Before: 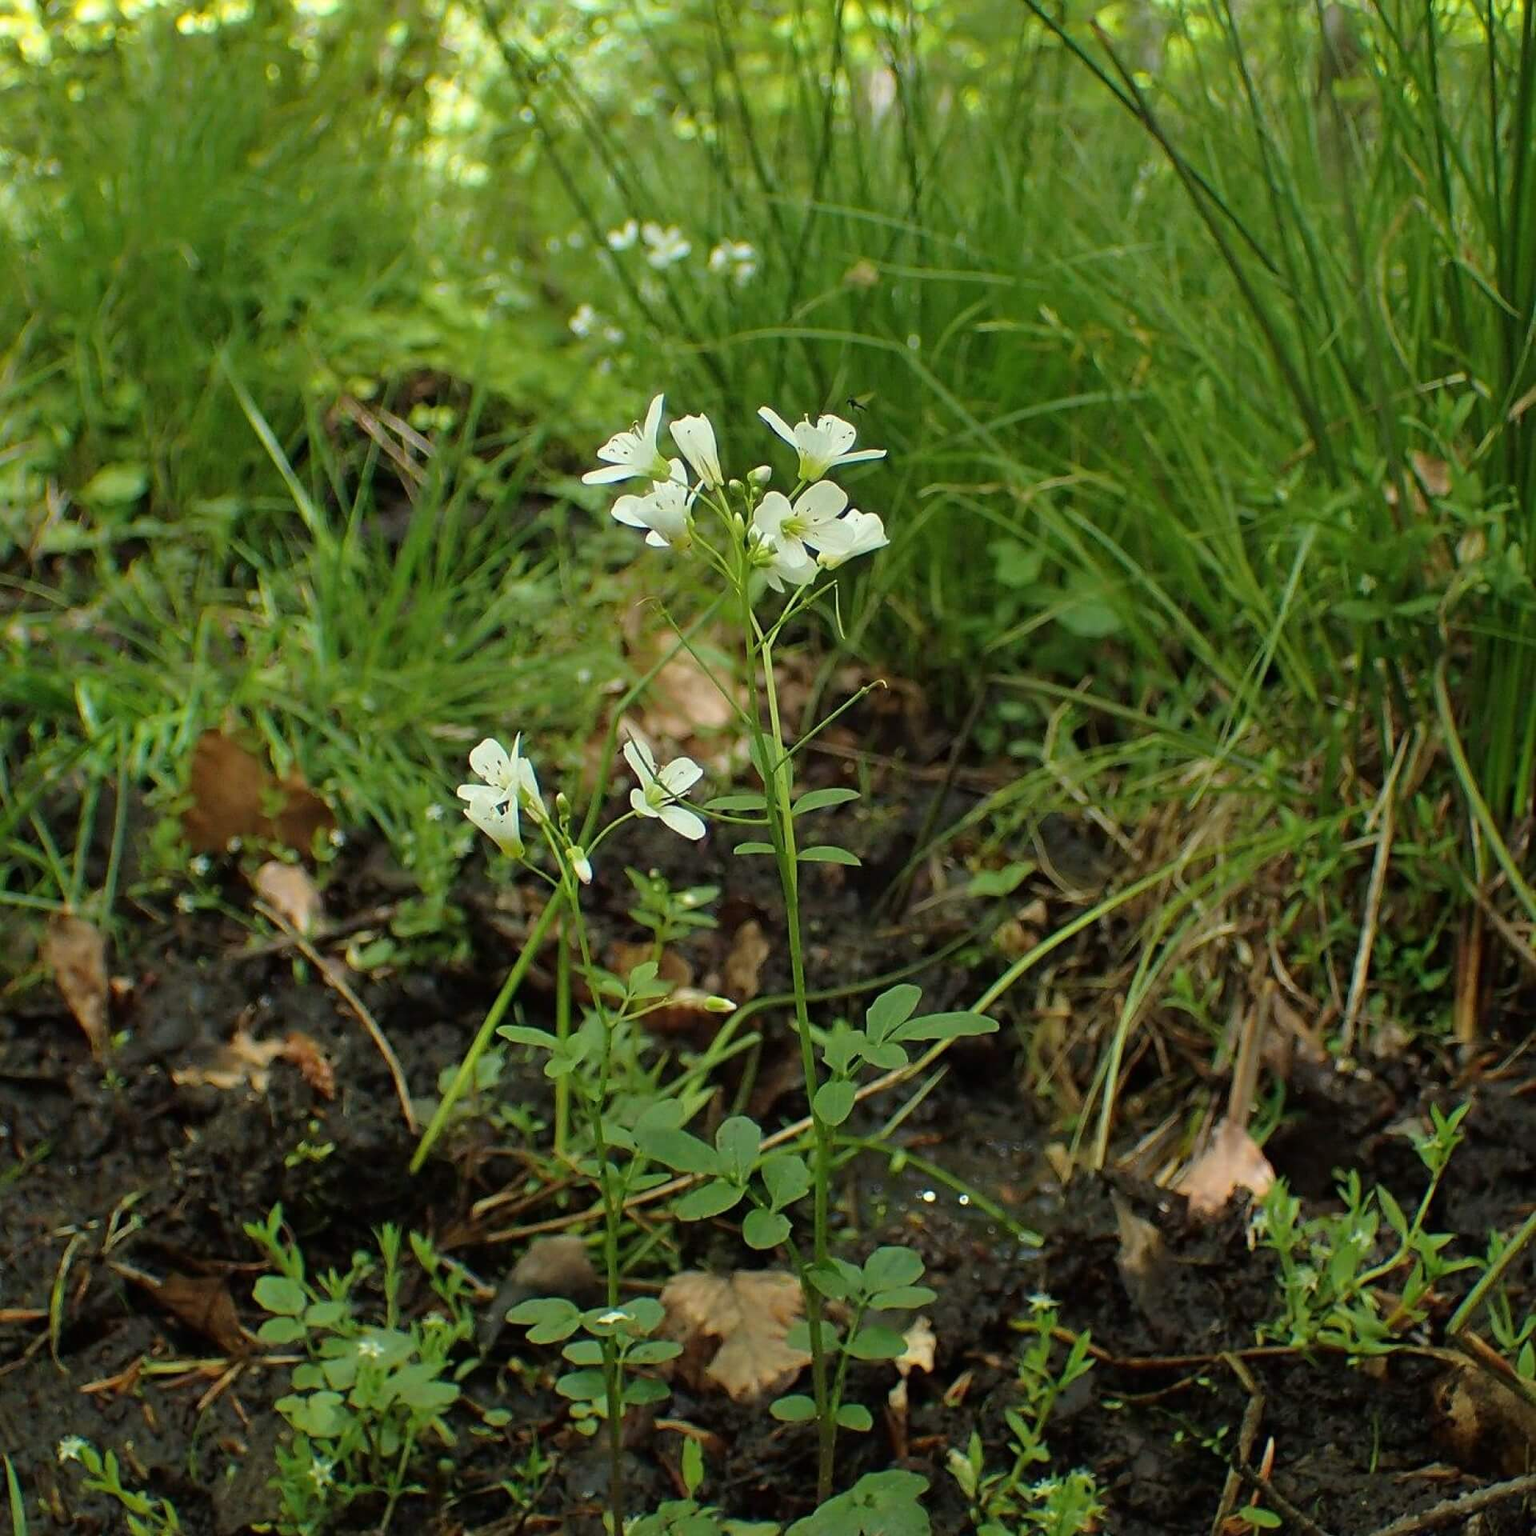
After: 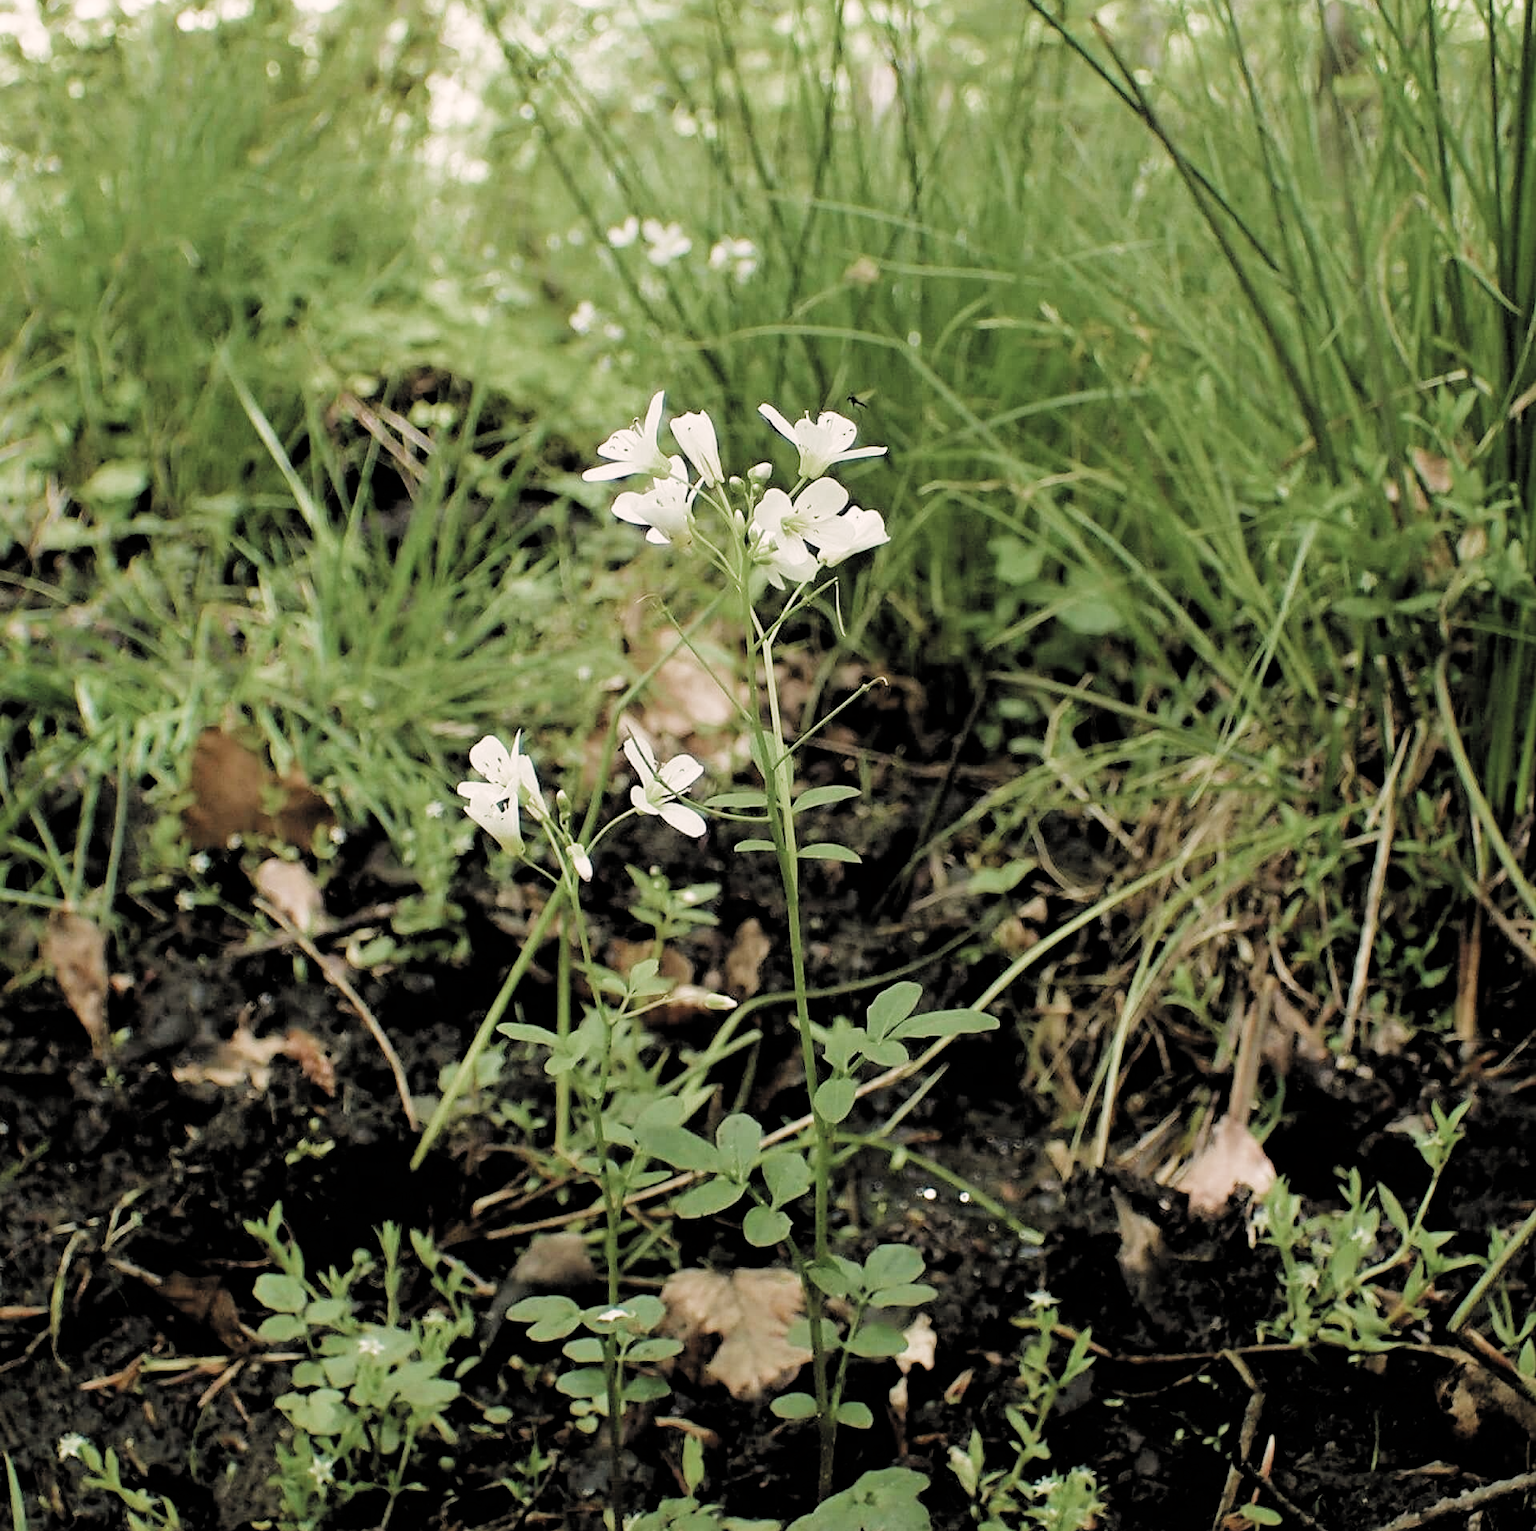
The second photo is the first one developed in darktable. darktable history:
exposure: black level correction 0.001, exposure 0.5 EV, compensate highlight preservation false
color correction: highlights a* 5.49, highlights b* 5.22, saturation 0.682
crop: top 0.225%, bottom 0.134%
filmic rgb: black relative exposure -3.81 EV, white relative exposure 3.49 EV, hardness 2.67, contrast 1.103, add noise in highlights 0.002, color science v3 (2019), use custom middle-gray values true, iterations of high-quality reconstruction 0, contrast in highlights soft
tone equalizer: -8 EV -0.398 EV, -7 EV -0.416 EV, -6 EV -0.359 EV, -5 EV -0.23 EV, -3 EV 0.232 EV, -2 EV 0.327 EV, -1 EV 0.371 EV, +0 EV 0.386 EV, smoothing diameter 24.77%, edges refinement/feathering 11.46, preserve details guided filter
